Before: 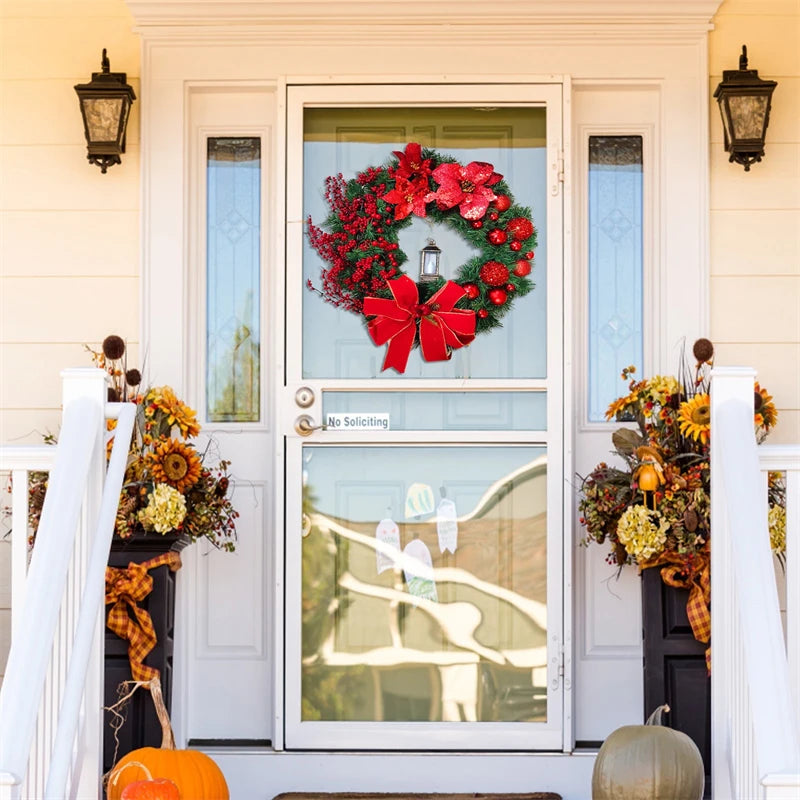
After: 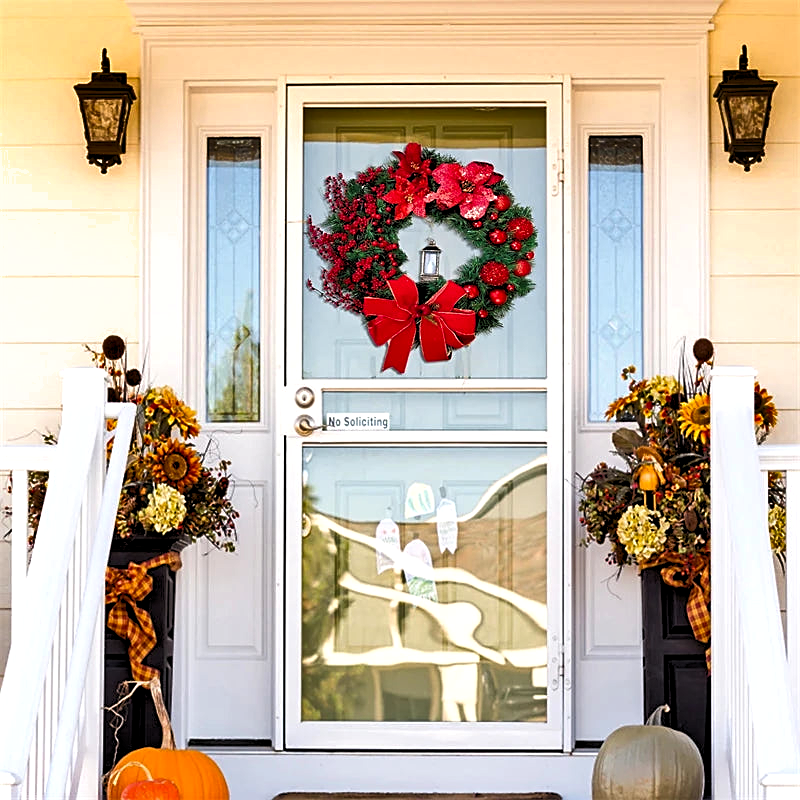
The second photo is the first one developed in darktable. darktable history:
shadows and highlights: shadows 60, soften with gaussian
color balance: on, module defaults
sharpen: on, module defaults
rgb levels: levels [[0.01, 0.419, 0.839], [0, 0.5, 1], [0, 0.5, 1]]
